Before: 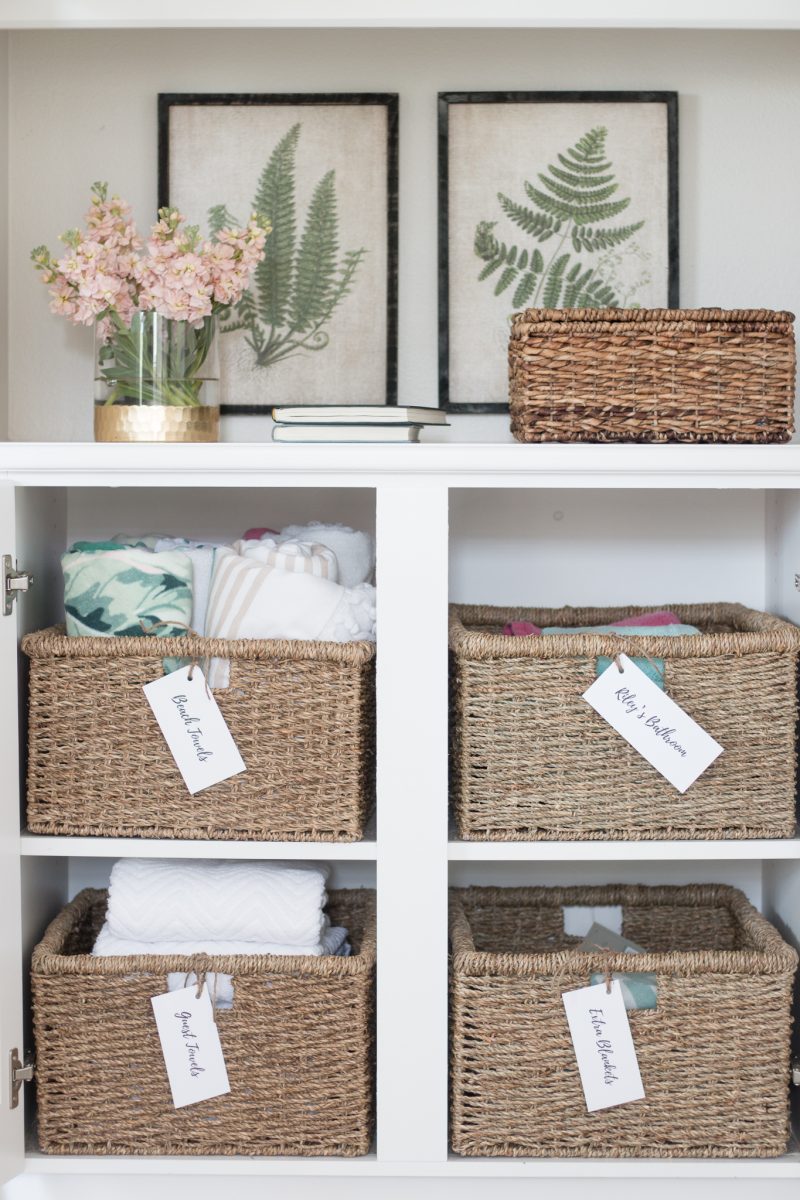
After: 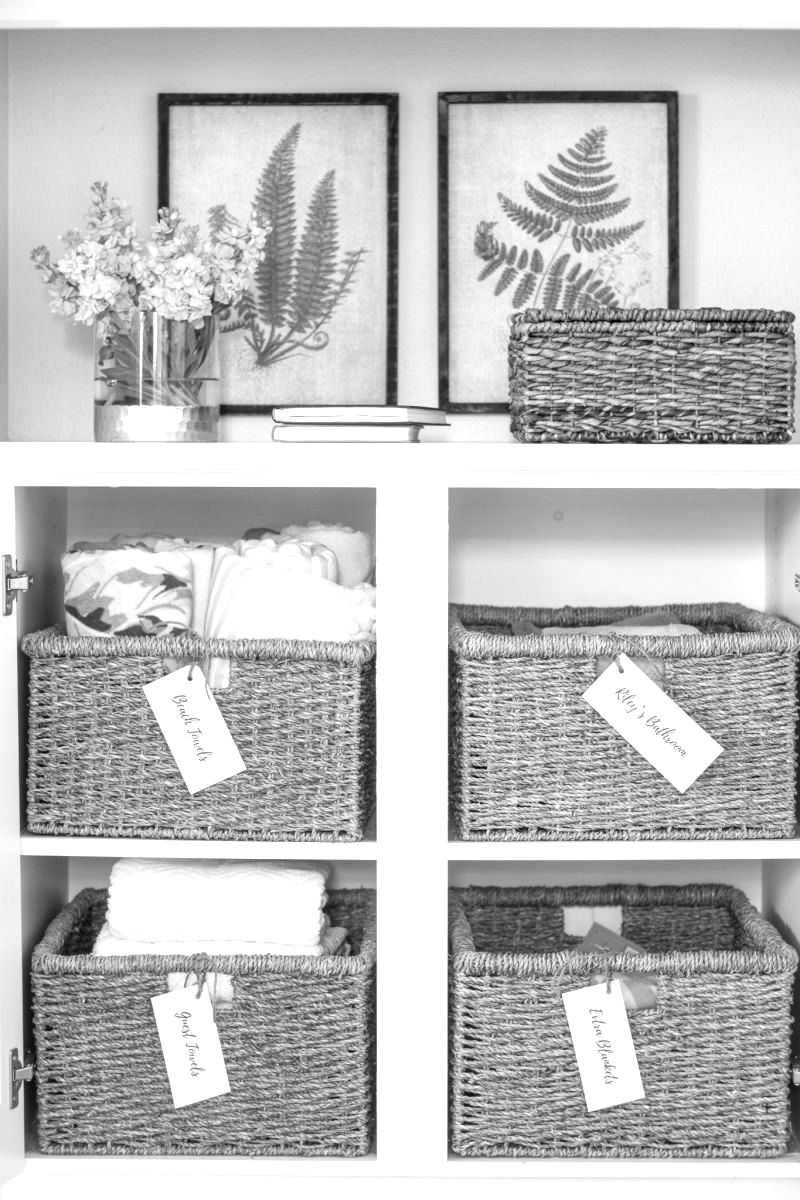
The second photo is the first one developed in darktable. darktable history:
monochrome: on, module defaults
local contrast: detail 130%
white balance: red 1, blue 1
exposure: black level correction 0.001, exposure 0.5 EV, compensate exposure bias true, compensate highlight preservation false
